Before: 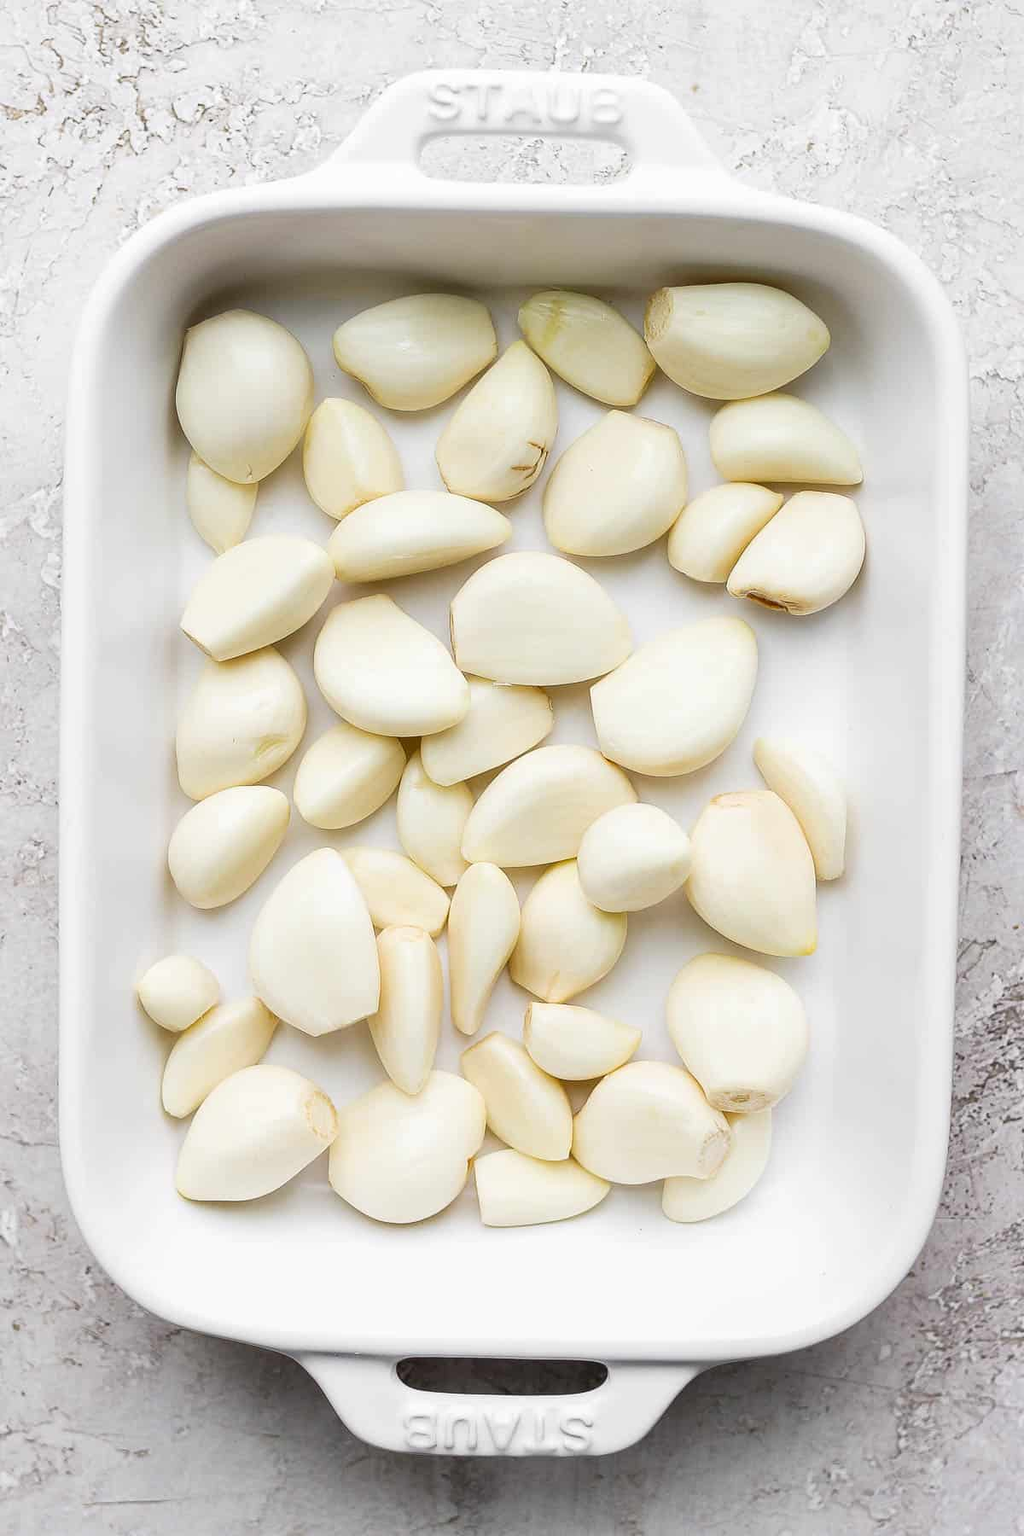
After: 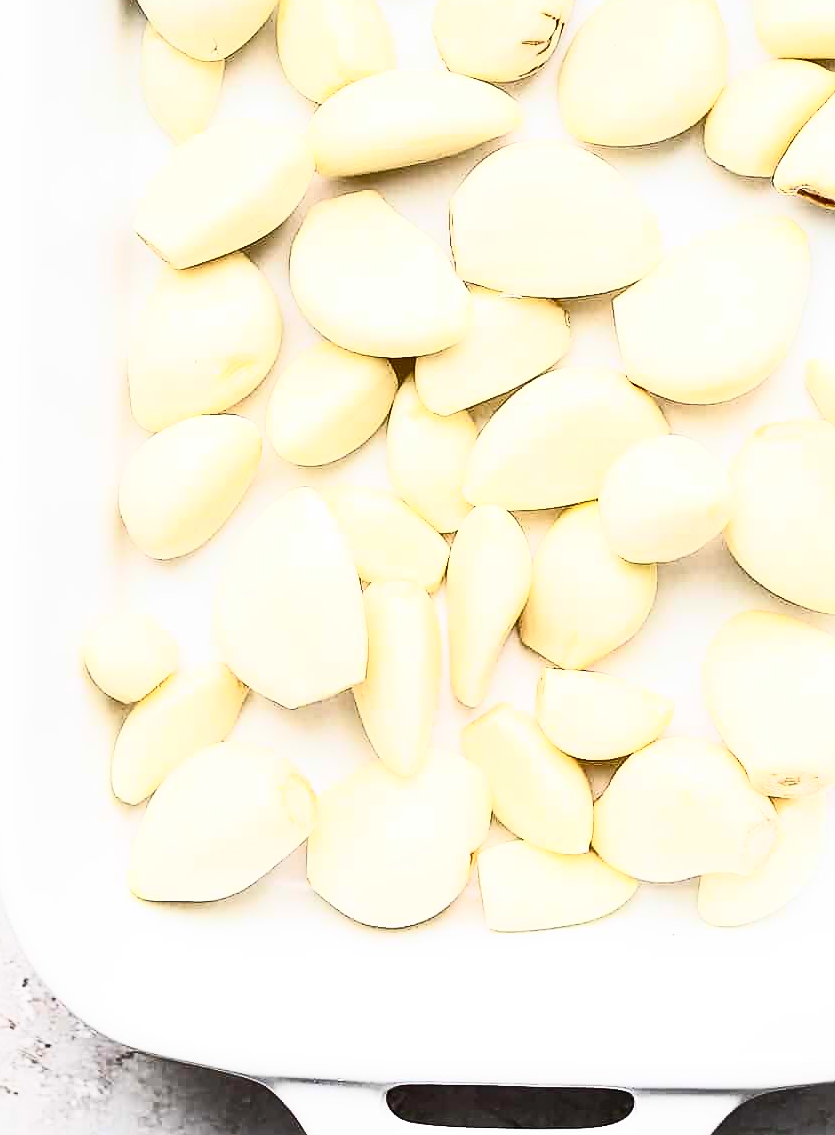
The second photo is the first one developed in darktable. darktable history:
contrast brightness saturation: contrast 0.635, brightness 0.337, saturation 0.146
crop: left 6.505%, top 28.154%, right 23.835%, bottom 8.777%
sharpen: on, module defaults
